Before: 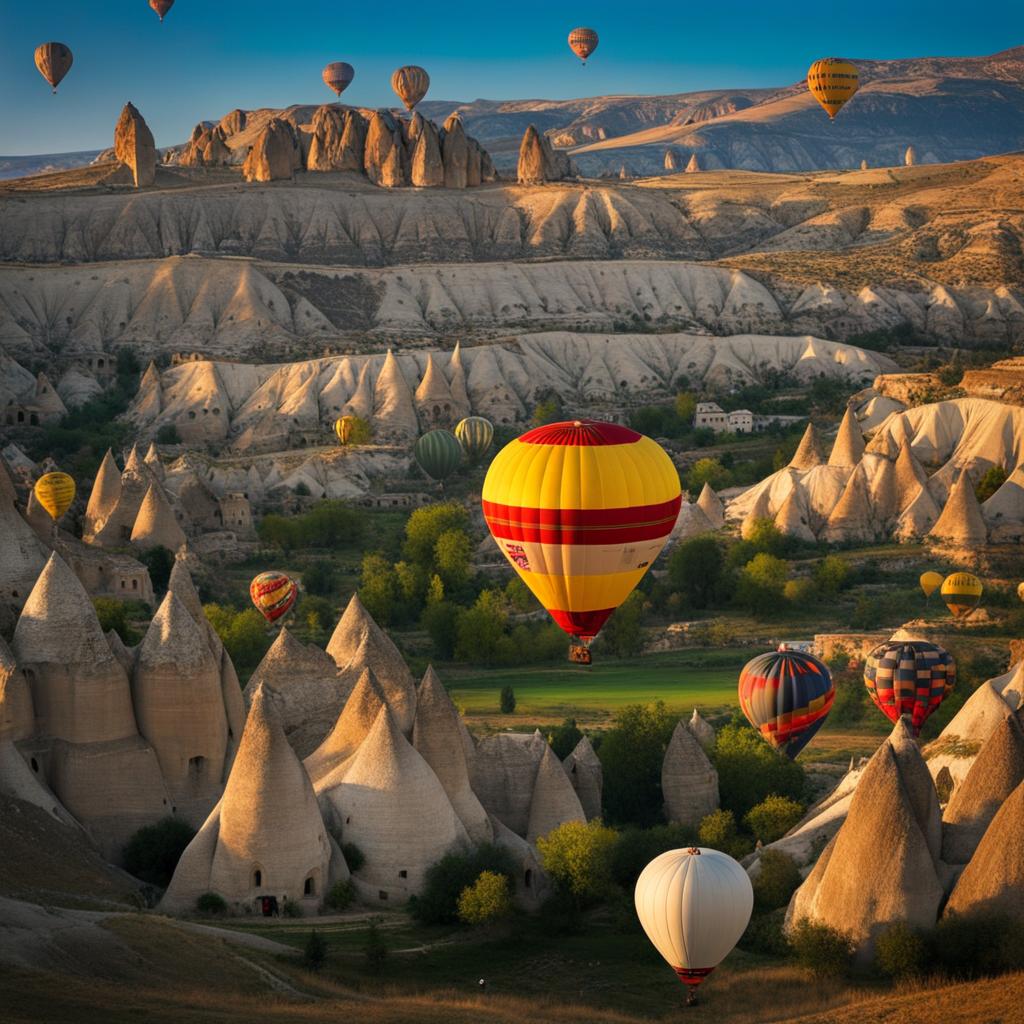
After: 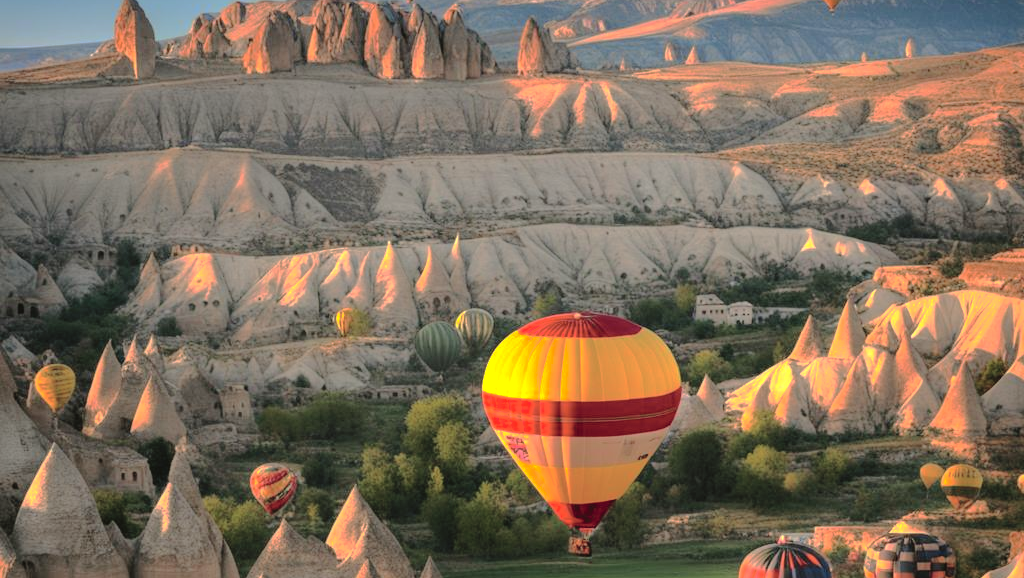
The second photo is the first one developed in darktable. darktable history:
exposure: black level correction 0, compensate exposure bias true, compensate highlight preservation false
tone equalizer: -8 EV -0.753 EV, -7 EV -0.705 EV, -6 EV -0.569 EV, -5 EV -0.387 EV, -3 EV 0.381 EV, -2 EV 0.6 EV, -1 EV 0.681 EV, +0 EV 0.721 EV
tone curve: curves: ch0 [(0, 0.021) (0.059, 0.053) (0.212, 0.18) (0.337, 0.304) (0.495, 0.505) (0.725, 0.731) (0.89, 0.919) (1, 1)]; ch1 [(0, 0) (0.094, 0.081) (0.311, 0.282) (0.421, 0.417) (0.479, 0.475) (0.54, 0.55) (0.615, 0.65) (0.683, 0.688) (1, 1)]; ch2 [(0, 0) (0.257, 0.217) (0.44, 0.431) (0.498, 0.507) (0.603, 0.598) (1, 1)], color space Lab, independent channels, preserve colors none
base curve: curves: ch0 [(0, 0) (0.841, 0.609) (1, 1)], preserve colors none
crop and rotate: top 10.564%, bottom 32.938%
contrast brightness saturation: brightness 0.272
